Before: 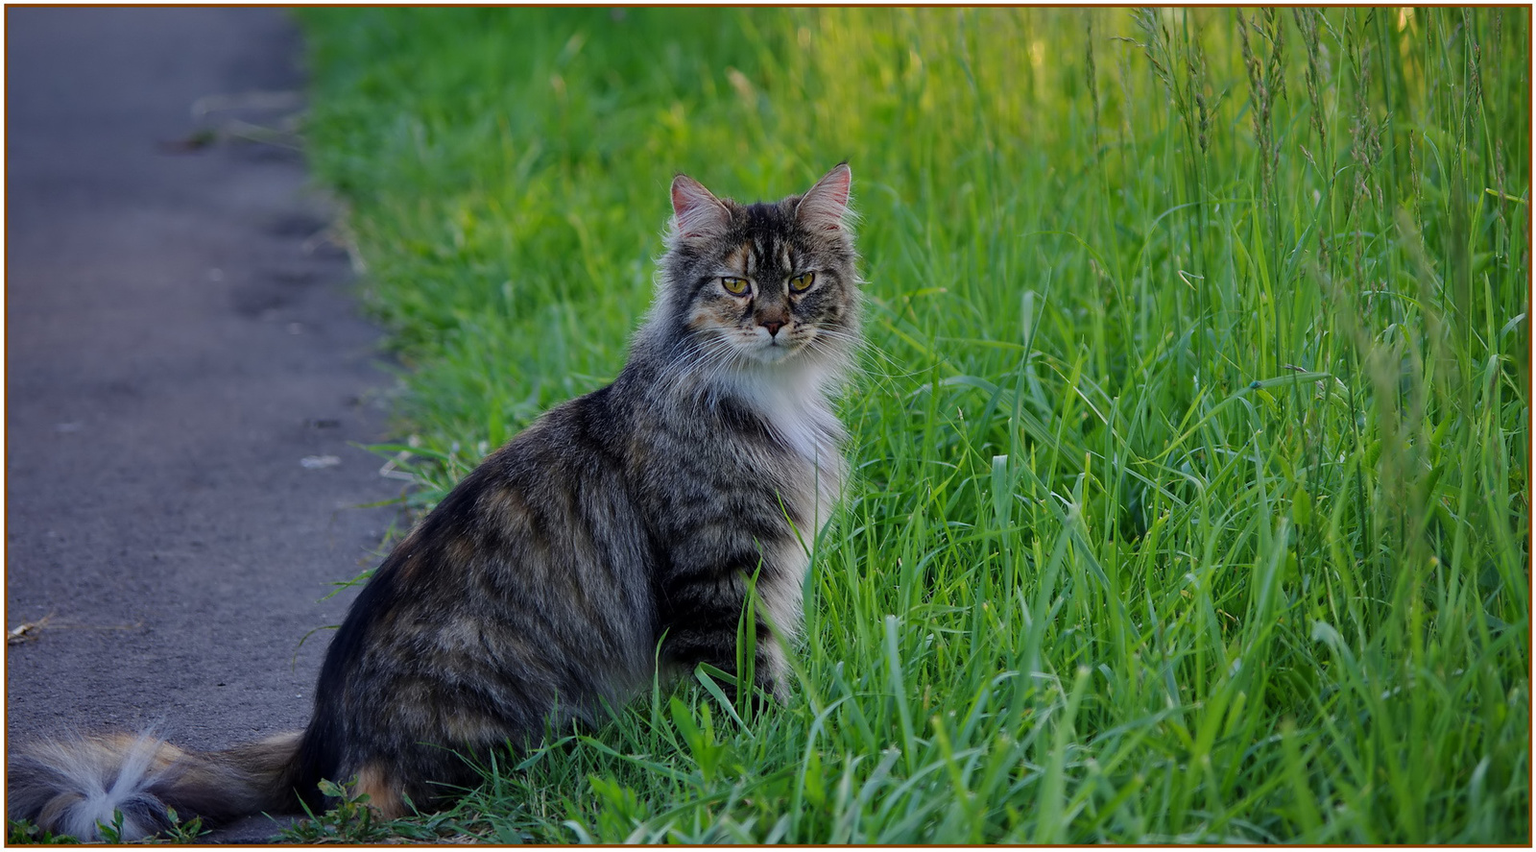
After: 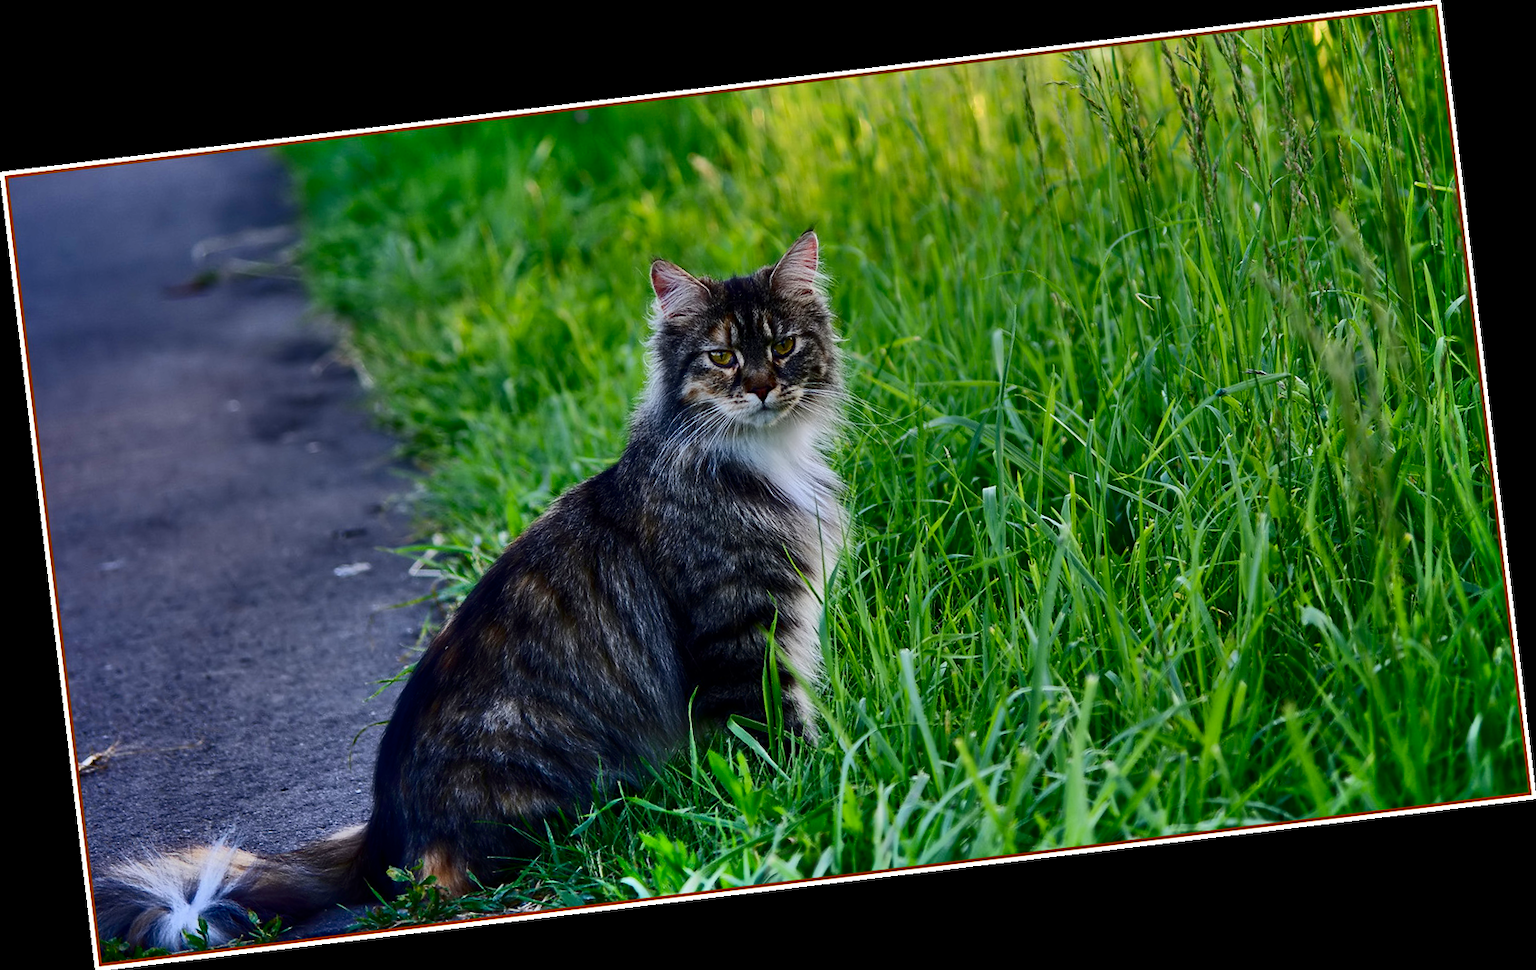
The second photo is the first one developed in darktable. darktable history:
shadows and highlights: radius 133.83, soften with gaussian
rotate and perspective: rotation -6.83°, automatic cropping off
contrast brightness saturation: contrast 0.32, brightness -0.08, saturation 0.17
white balance: emerald 1
